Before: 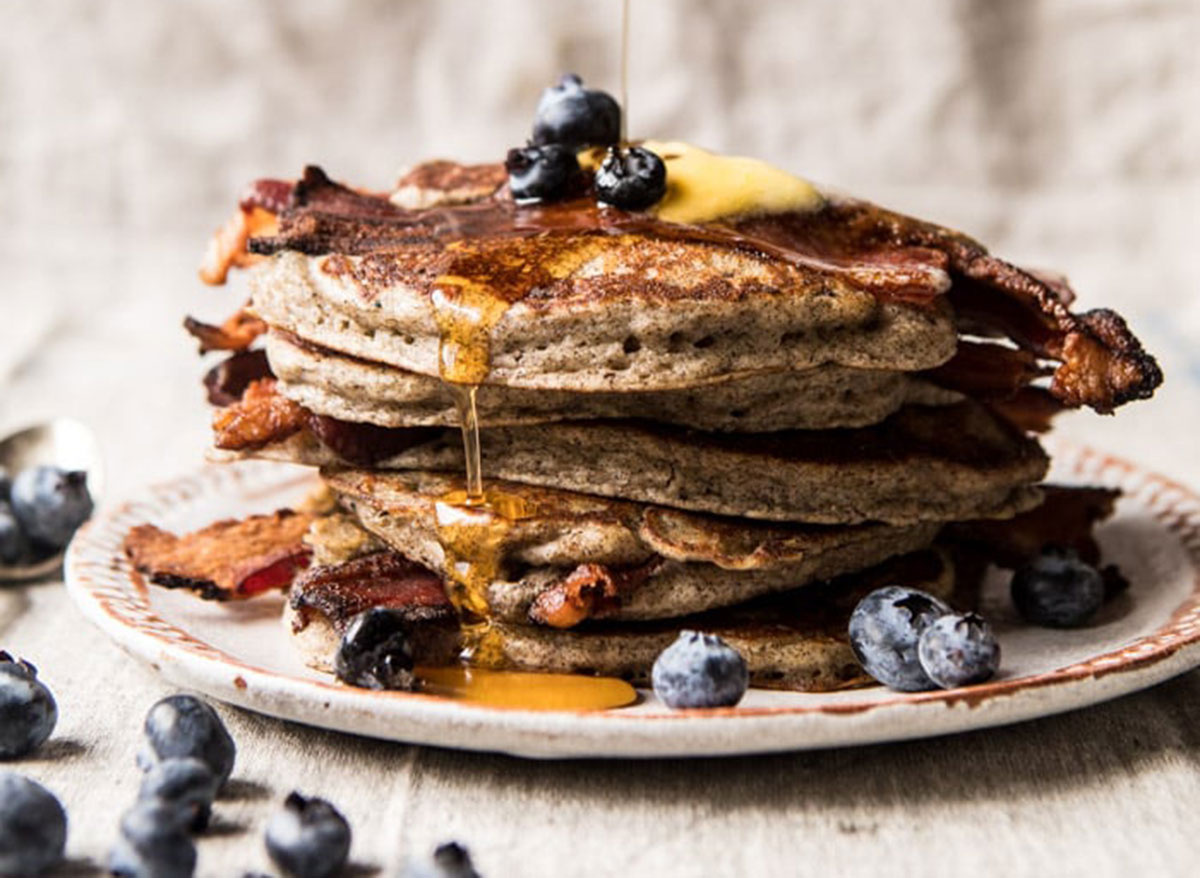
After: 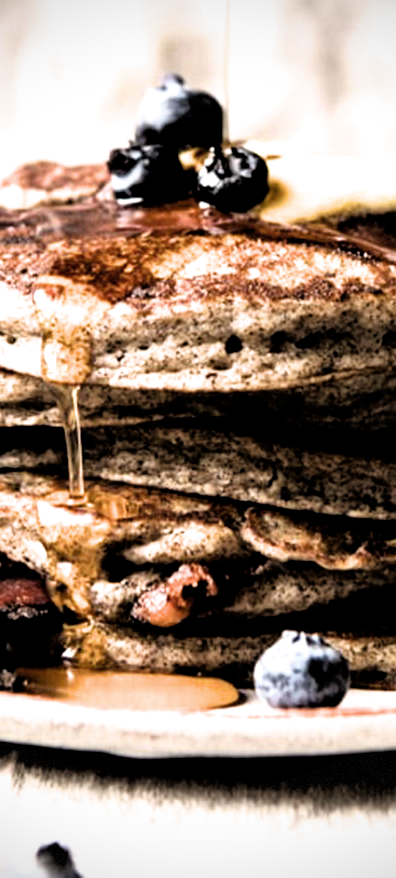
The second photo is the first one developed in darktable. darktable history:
crop: left 33.243%, right 33.72%
contrast brightness saturation: saturation -0.064
vignetting: brightness -0.395, saturation -0.304, dithering 8-bit output
tone equalizer: -8 EV -0.416 EV, -7 EV -0.402 EV, -6 EV -0.345 EV, -5 EV -0.194 EV, -3 EV 0.218 EV, -2 EV 0.357 EV, -1 EV 0.402 EV, +0 EV 0.412 EV
filmic rgb: black relative exposure -3.48 EV, white relative exposure 2.26 EV, hardness 3.4
exposure: compensate exposure bias true, compensate highlight preservation false
